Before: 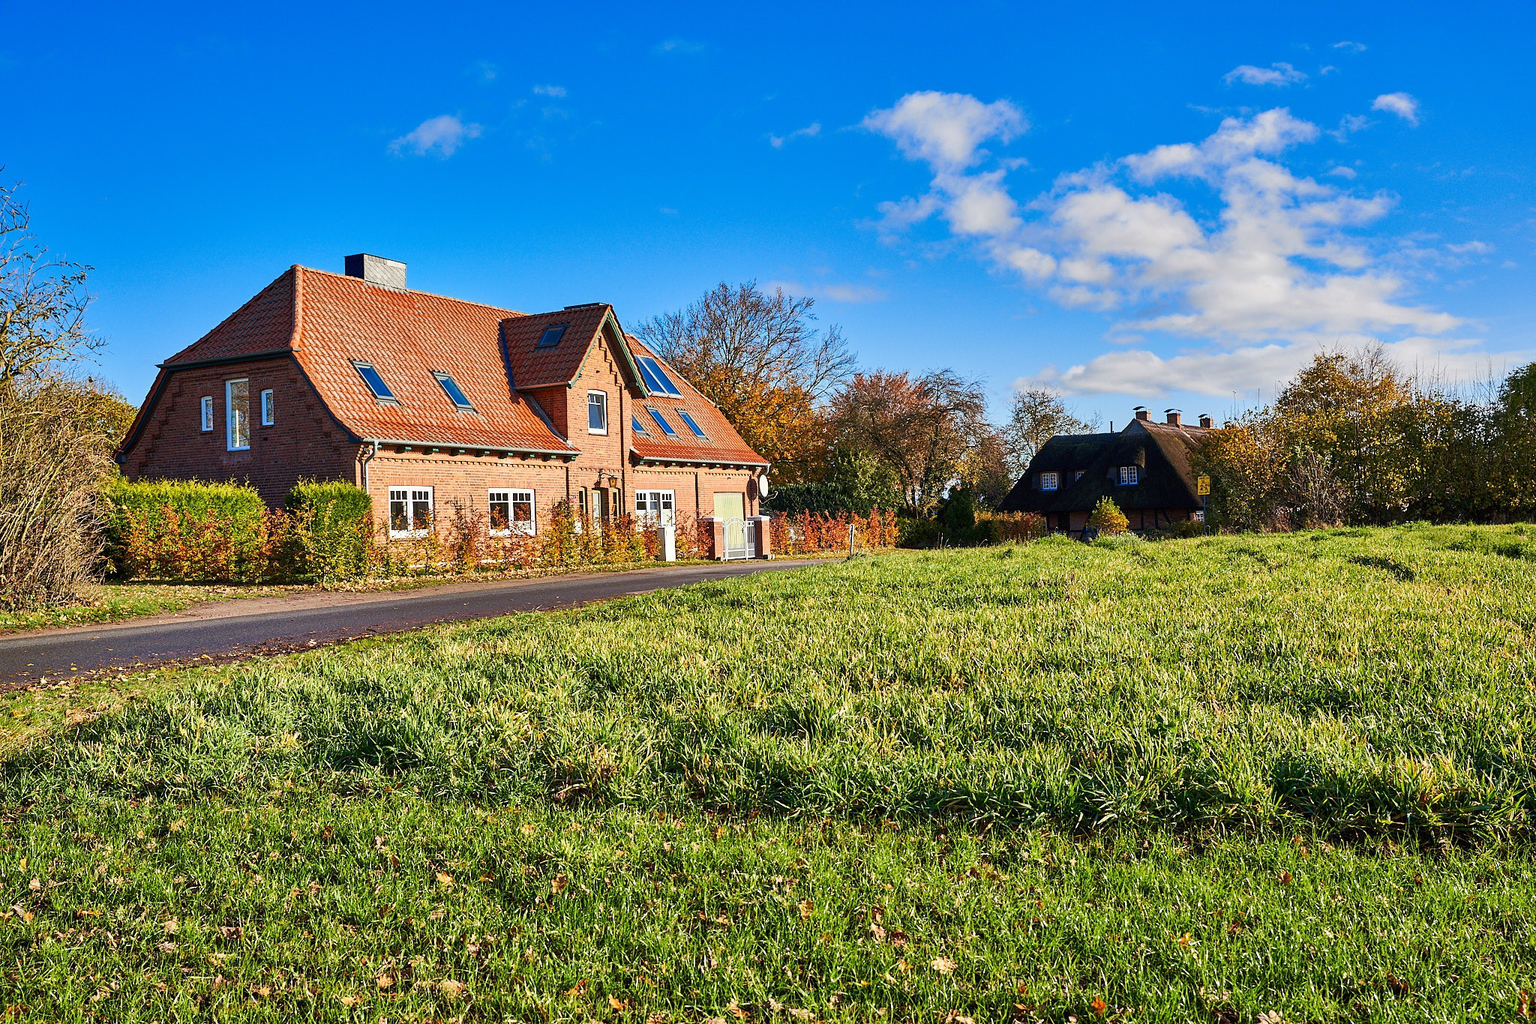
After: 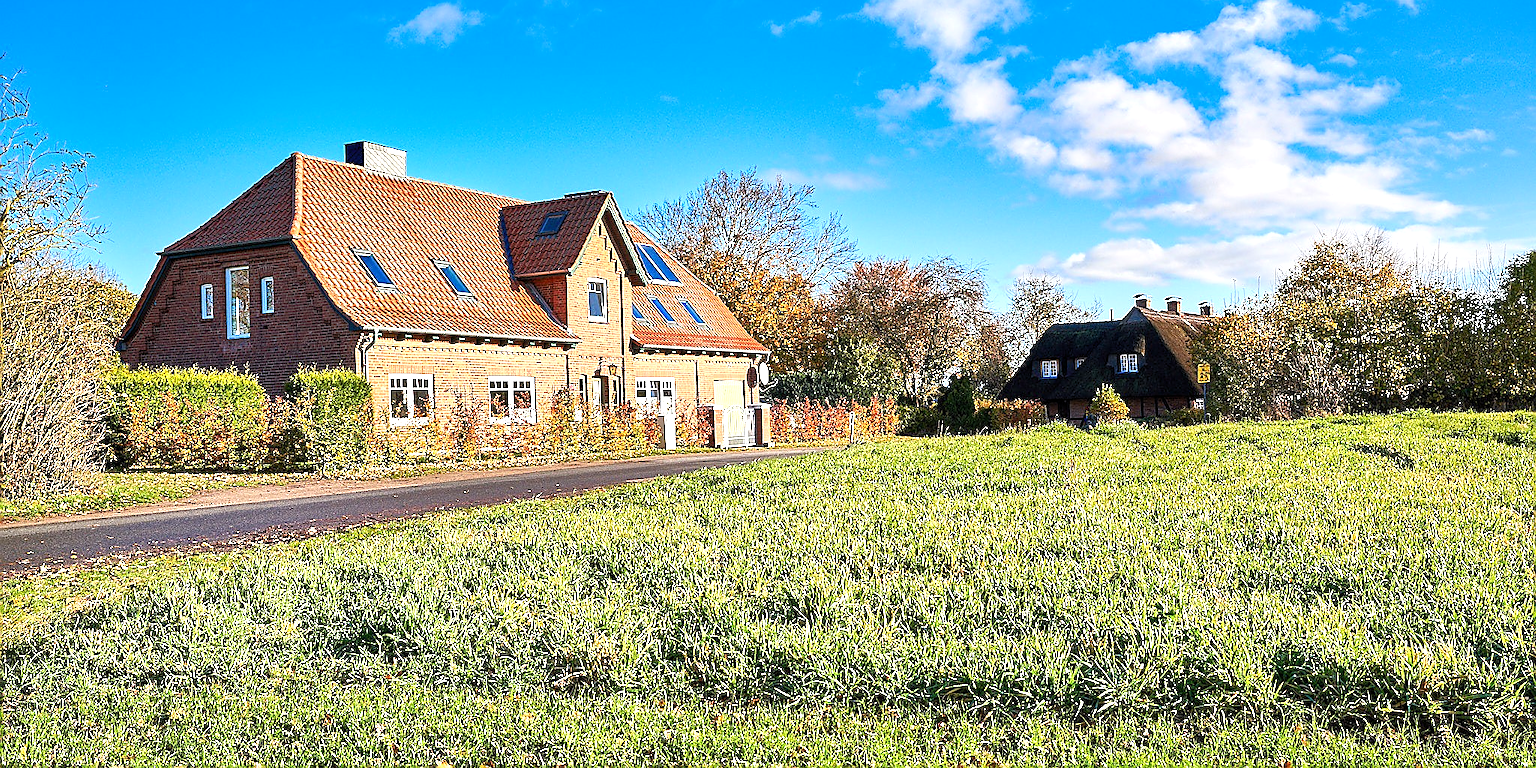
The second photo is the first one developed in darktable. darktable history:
levels: levels [0.018, 0.493, 1]
crop: top 11.038%, bottom 13.962%
sharpen: radius 1.4, amount 1.25, threshold 0.7
exposure: exposure 0.661 EV, compensate highlight preservation false
